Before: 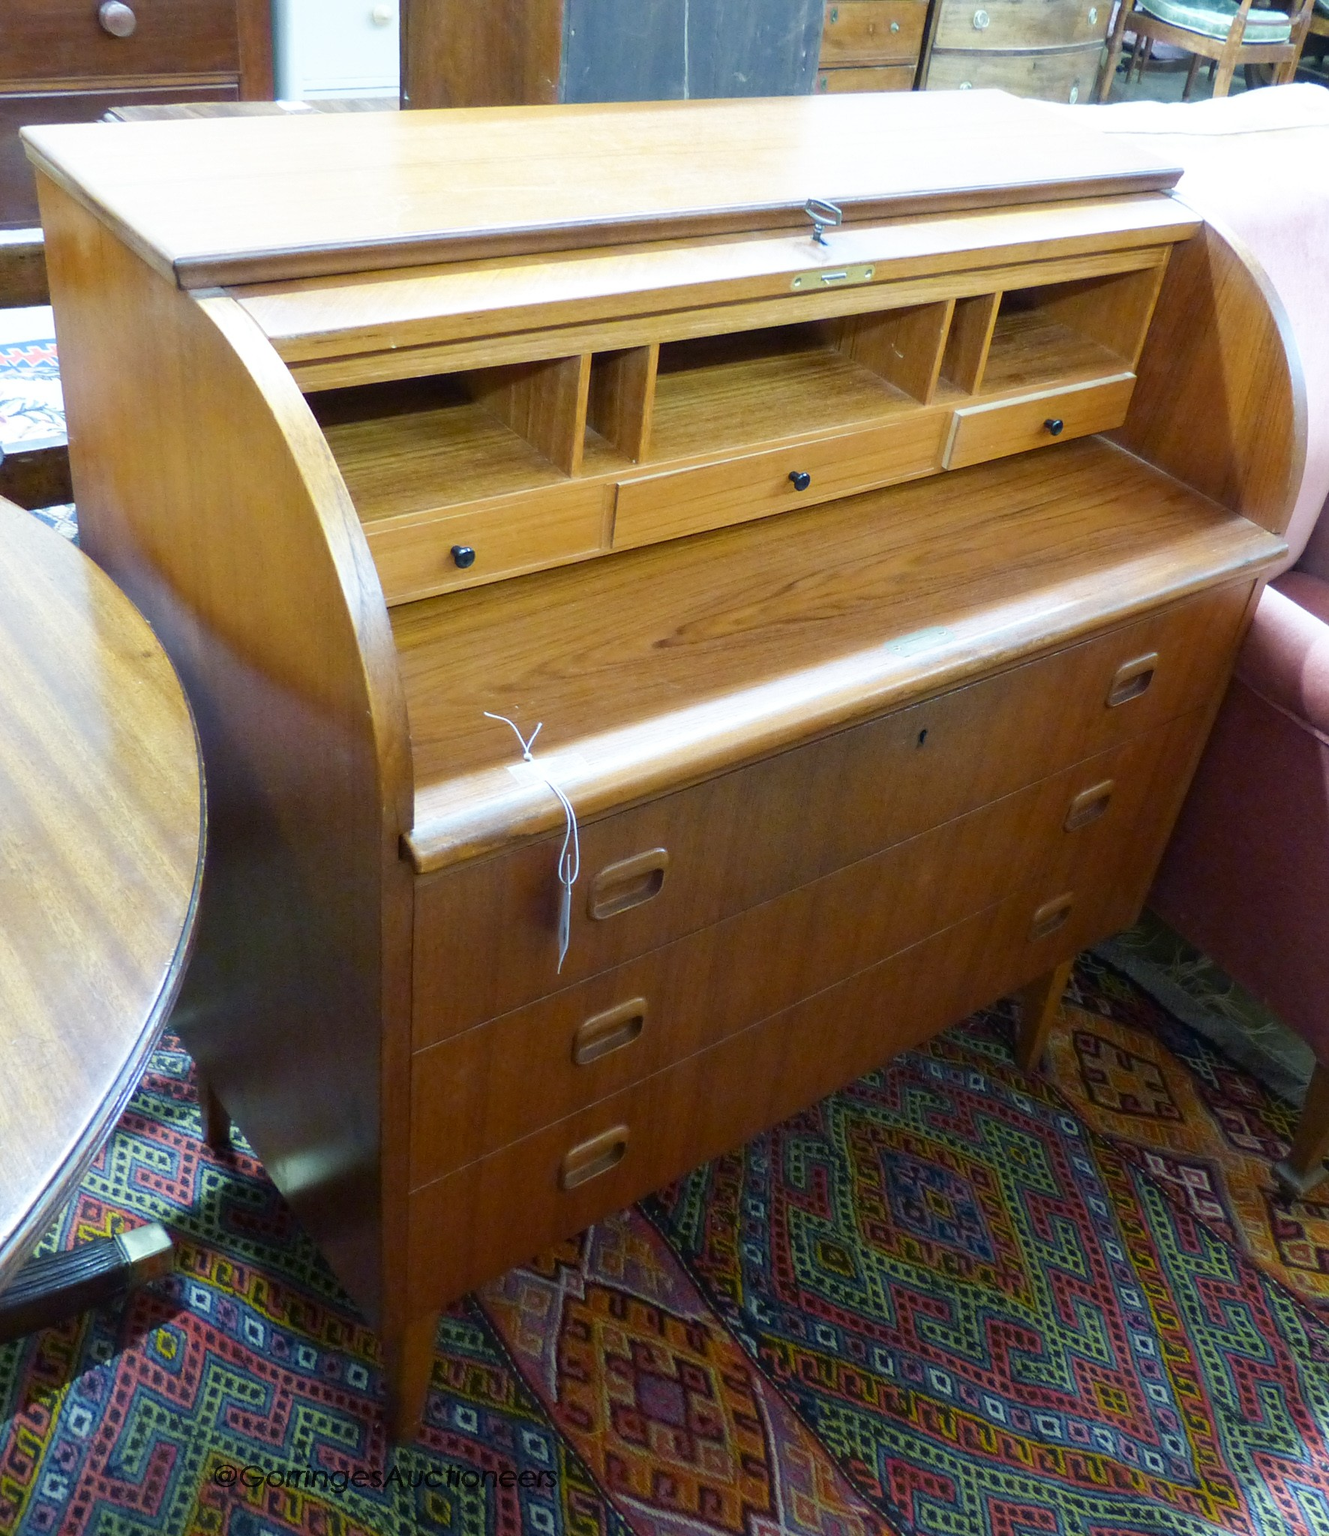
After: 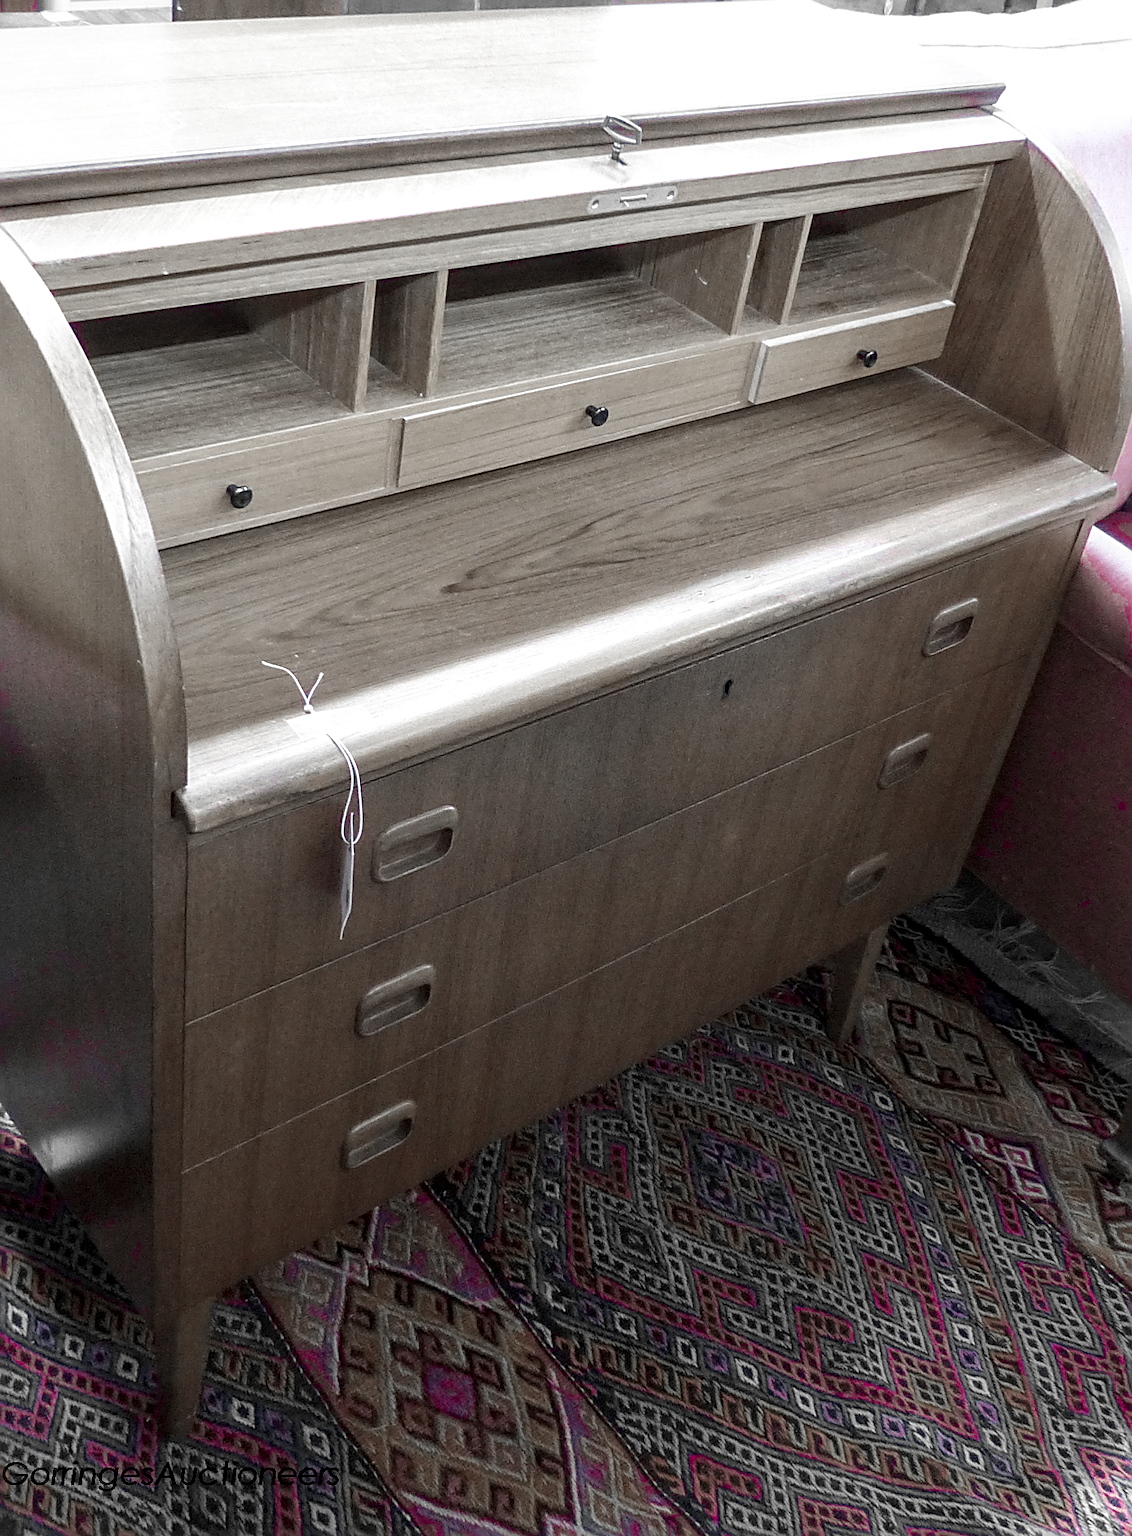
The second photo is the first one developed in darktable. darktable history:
color zones: curves: ch0 [(0, 0.278) (0.143, 0.5) (0.286, 0.5) (0.429, 0.5) (0.571, 0.5) (0.714, 0.5) (0.857, 0.5) (1, 0.5)]; ch1 [(0, 1) (0.143, 0.165) (0.286, 0) (0.429, 0) (0.571, 0) (0.714, 0) (0.857, 0.5) (1, 0.5)]; ch2 [(0, 0.508) (0.143, 0.5) (0.286, 0.5) (0.429, 0.5) (0.571, 0.5) (0.714, 0.5) (0.857, 0.5) (1, 0.5)]
sharpen: radius 2.561, amount 0.635
local contrast: on, module defaults
crop and rotate: left 17.911%, top 5.864%, right 1.85%
